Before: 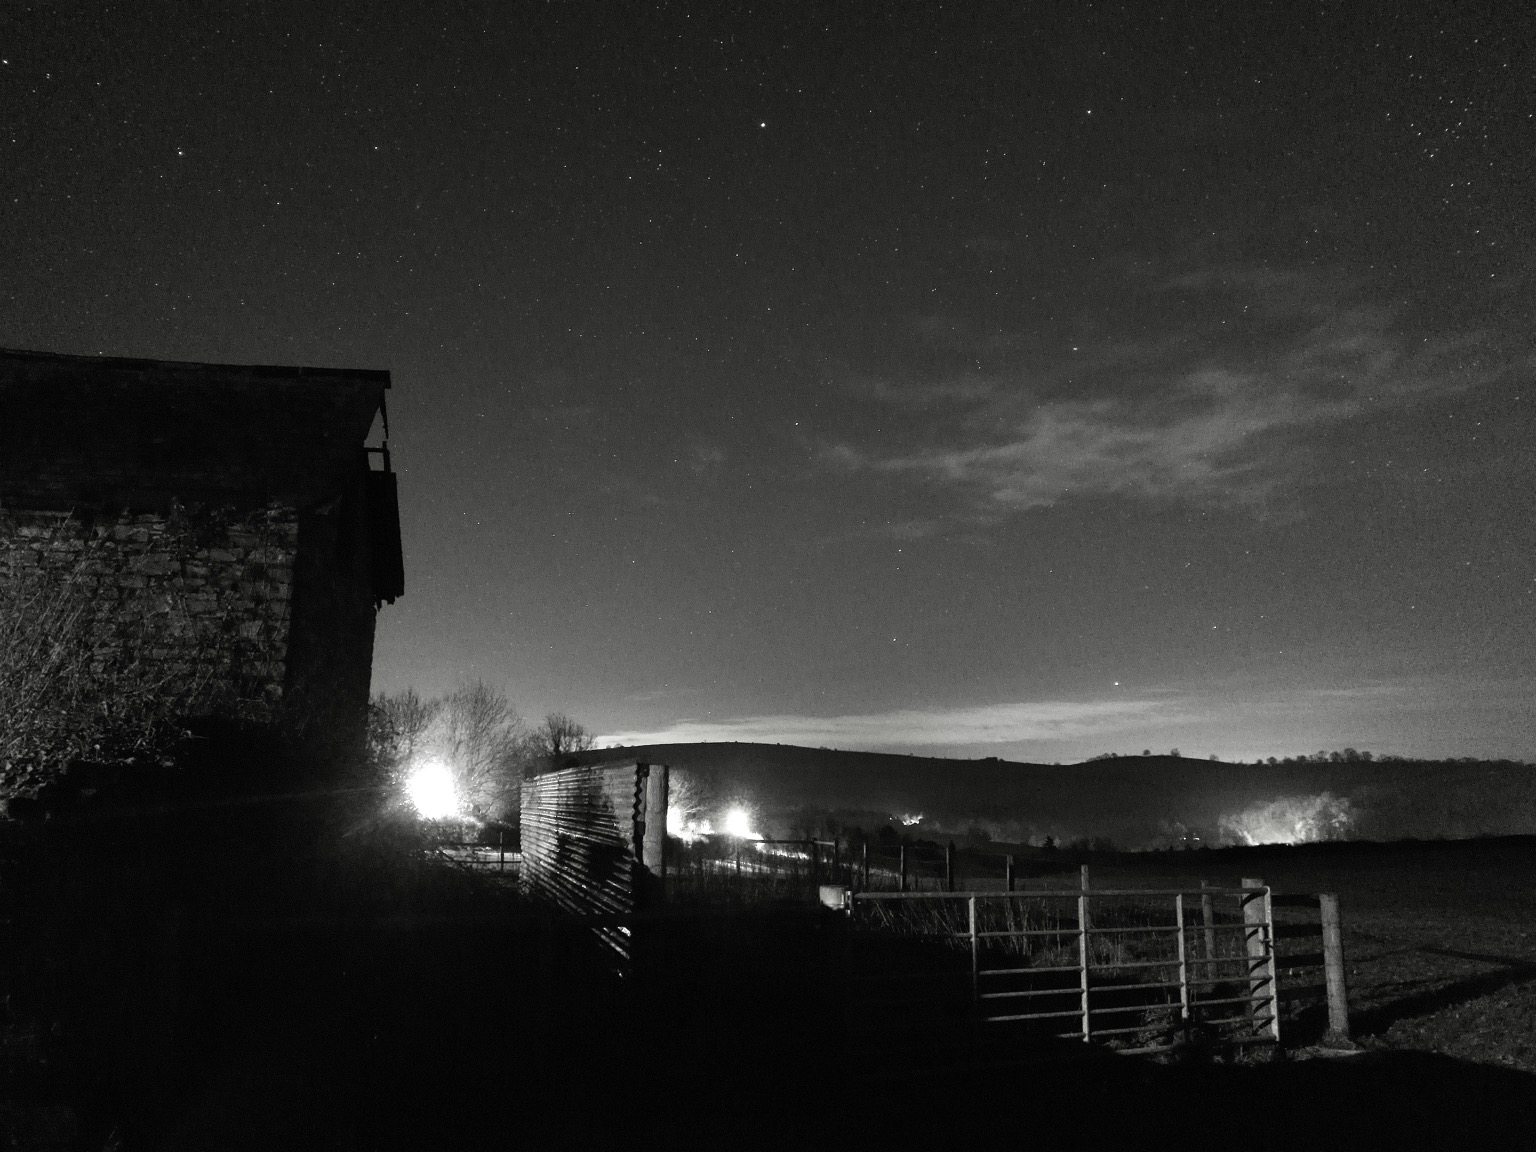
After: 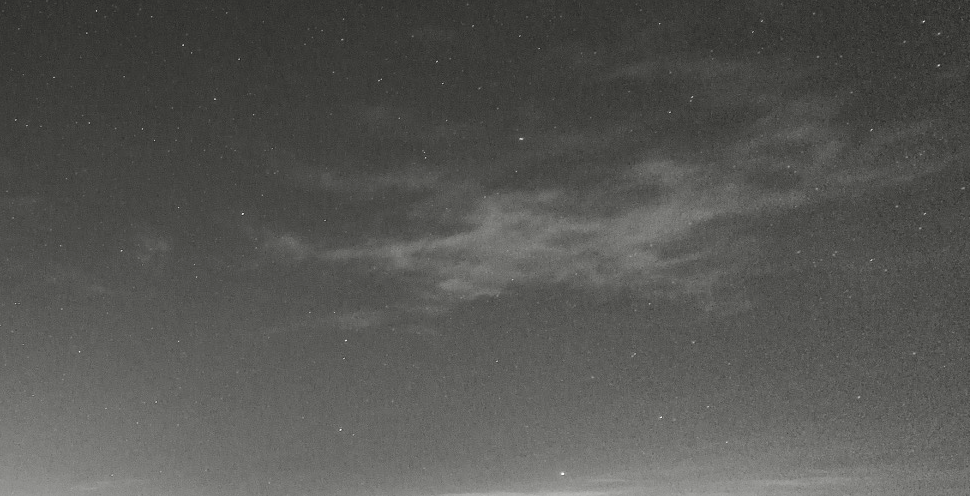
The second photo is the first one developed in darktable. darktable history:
color balance rgb: global offset › luminance 0.705%, linear chroma grading › global chroma 15.214%, perceptual saturation grading › global saturation 0.274%, perceptual brilliance grading › mid-tones 10.377%, perceptual brilliance grading › shadows 15.526%
crop: left 36.119%, top 18.236%, right 0.688%, bottom 38.704%
